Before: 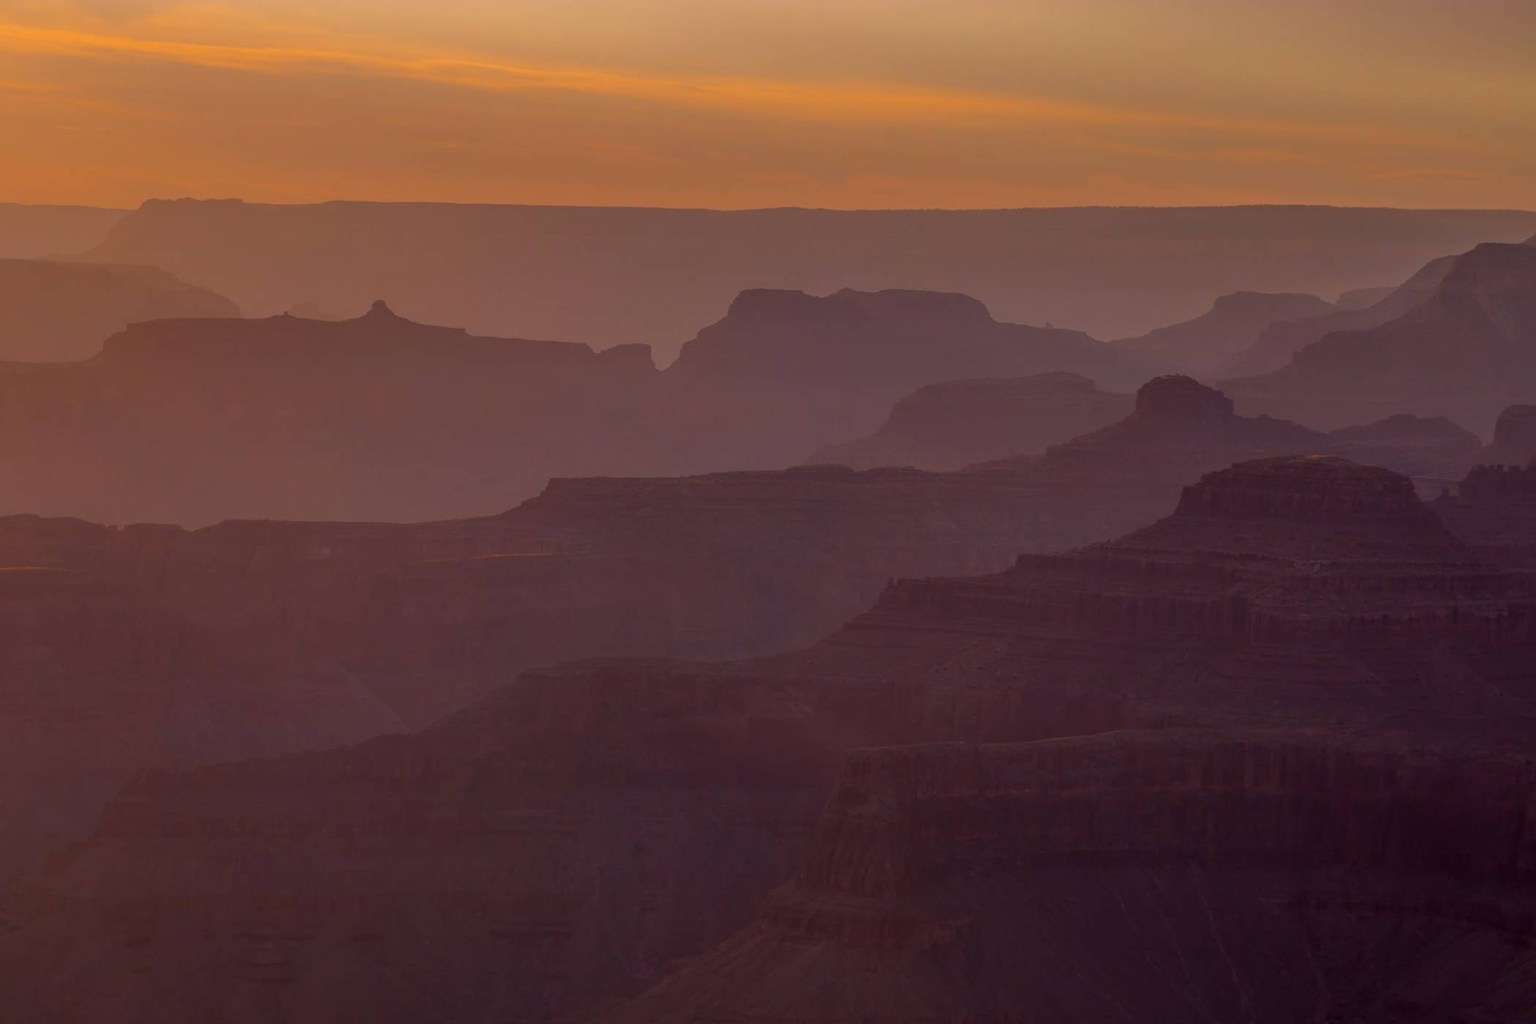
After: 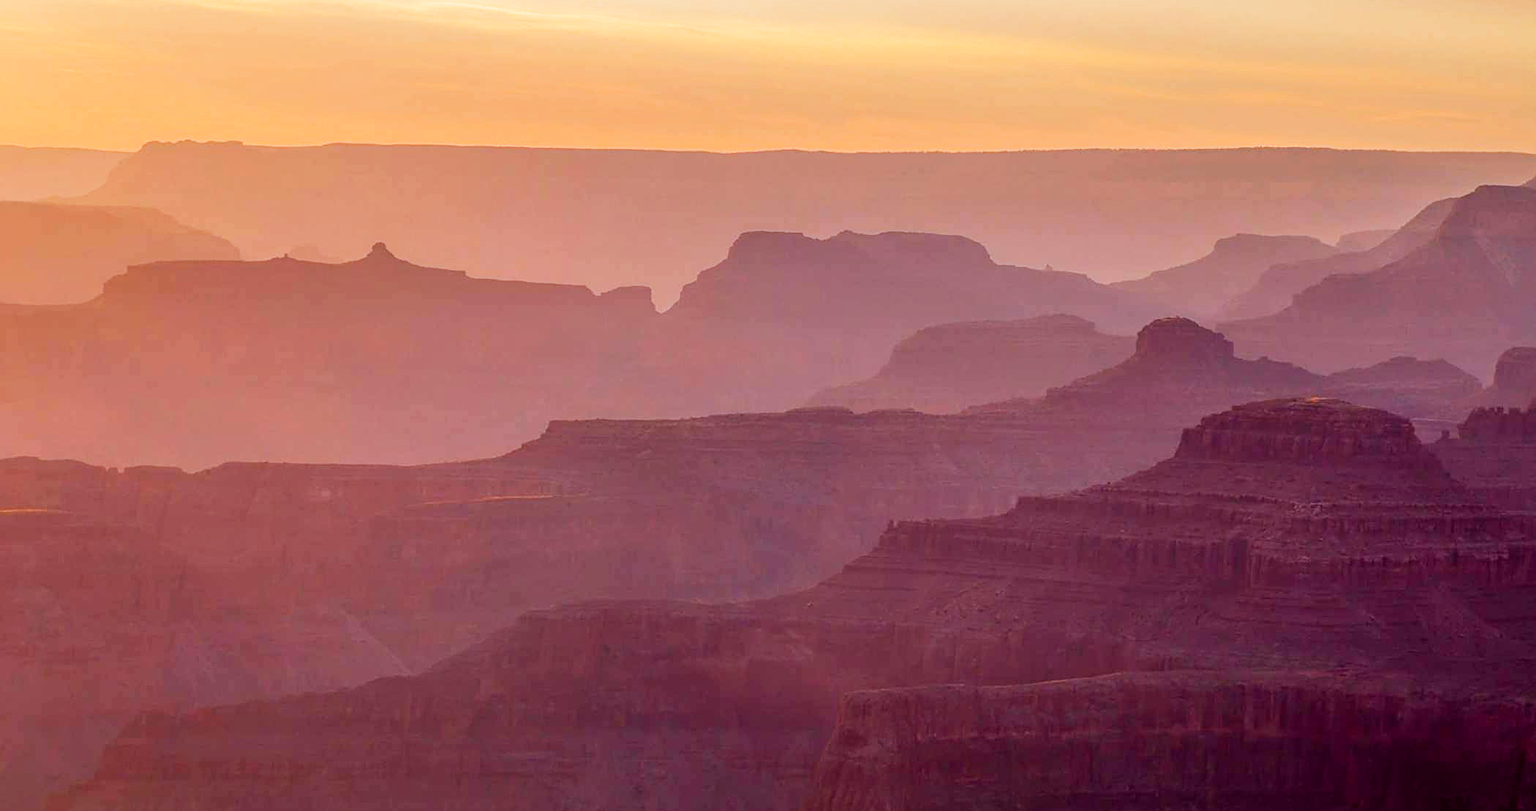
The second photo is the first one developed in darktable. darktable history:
sharpen: on, module defaults
local contrast: highlights 103%, shadows 103%, detail 119%, midtone range 0.2
exposure: black level correction 0, exposure 1.464 EV, compensate highlight preservation false
filmic rgb: middle gray luminance 12.82%, black relative exposure -10.15 EV, white relative exposure 3.47 EV, target black luminance 0%, hardness 5.69, latitude 45.16%, contrast 1.229, highlights saturation mix 5.48%, shadows ↔ highlights balance 27.09%, preserve chrominance no, color science v5 (2021)
crop and rotate: top 5.667%, bottom 14.982%
color zones: curves: ch0 [(0, 0.5) (0.143, 0.5) (0.286, 0.5) (0.429, 0.5) (0.571, 0.5) (0.714, 0.476) (0.857, 0.5) (1, 0.5)]; ch2 [(0, 0.5) (0.143, 0.5) (0.286, 0.5) (0.429, 0.5) (0.571, 0.5) (0.714, 0.487) (0.857, 0.5) (1, 0.5)]
